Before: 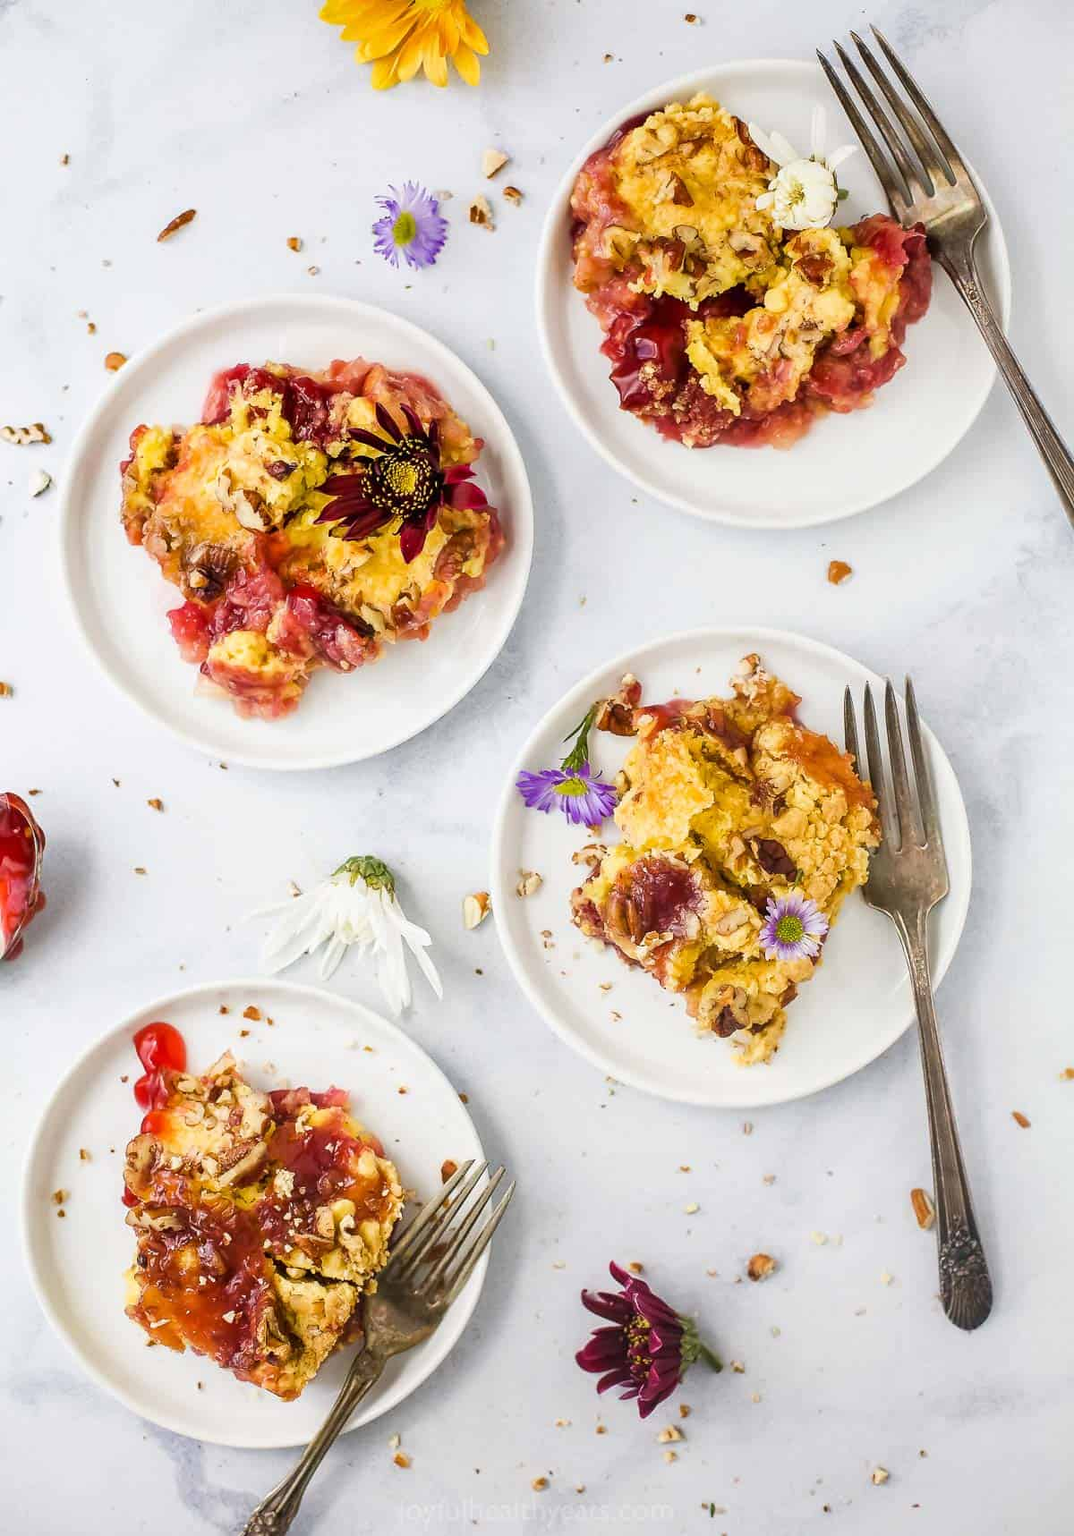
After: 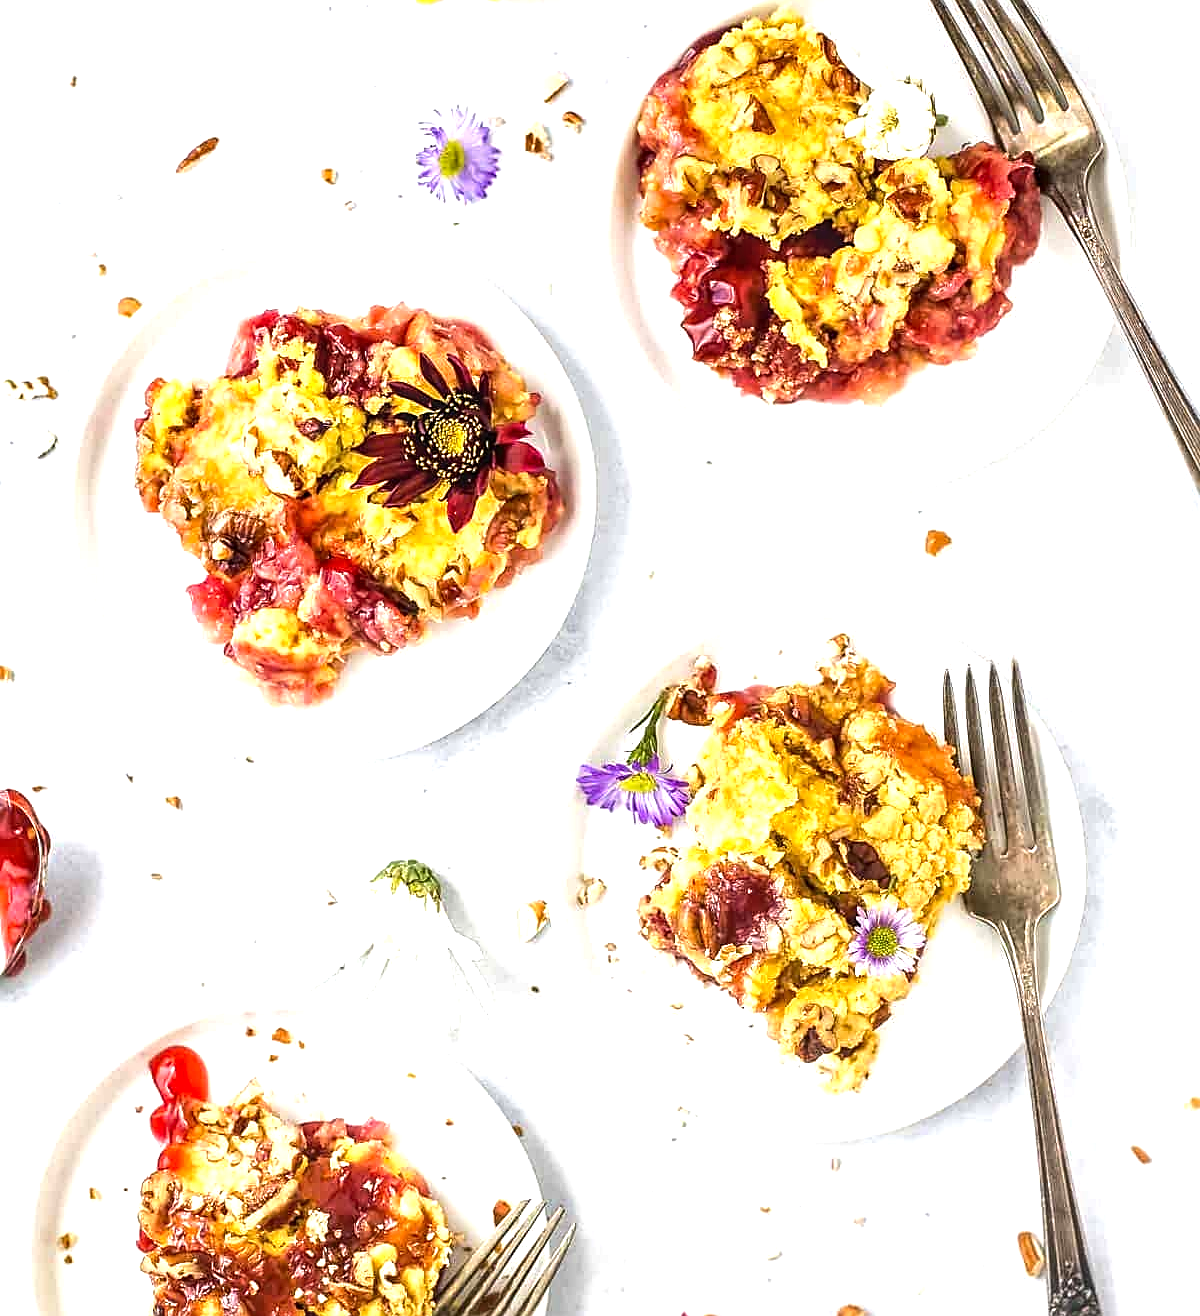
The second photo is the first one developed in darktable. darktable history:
crop: top 5.667%, bottom 17.637%
sharpen: on, module defaults
exposure: black level correction 0.001, exposure 0.5 EV, compensate exposure bias true, compensate highlight preservation false
tone equalizer: -8 EV -0.417 EV, -7 EV -0.389 EV, -6 EV -0.333 EV, -5 EV -0.222 EV, -3 EV 0.222 EV, -2 EV 0.333 EV, -1 EV 0.389 EV, +0 EV 0.417 EV, edges refinement/feathering 500, mask exposure compensation -1.57 EV, preserve details no
local contrast: detail 130%
